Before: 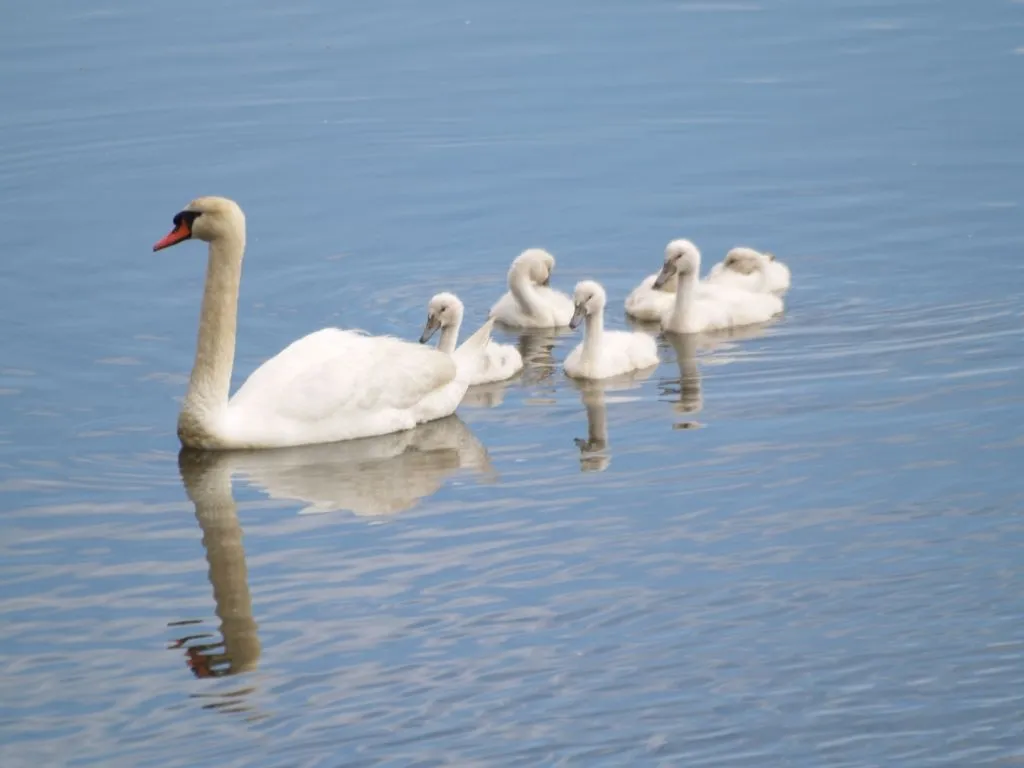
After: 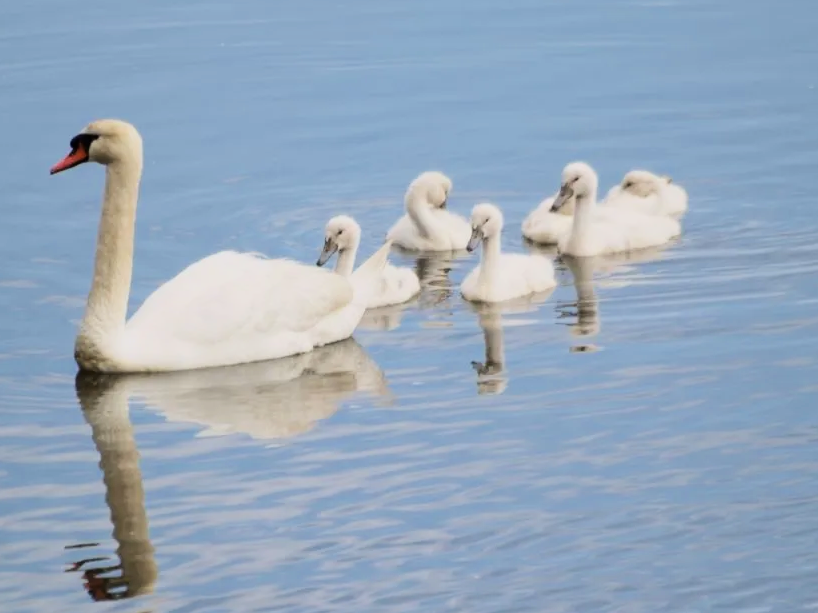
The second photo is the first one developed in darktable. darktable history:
contrast brightness saturation: contrast 0.14
crop and rotate: left 10.071%, top 10.071%, right 10.02%, bottom 10.02%
filmic rgb: black relative exposure -8.42 EV, white relative exposure 4.68 EV, hardness 3.82, color science v6 (2022)
tone equalizer: -8 EV -0.417 EV, -7 EV -0.389 EV, -6 EV -0.333 EV, -5 EV -0.222 EV, -3 EV 0.222 EV, -2 EV 0.333 EV, -1 EV 0.389 EV, +0 EV 0.417 EV, edges refinement/feathering 500, mask exposure compensation -1.57 EV, preserve details no
